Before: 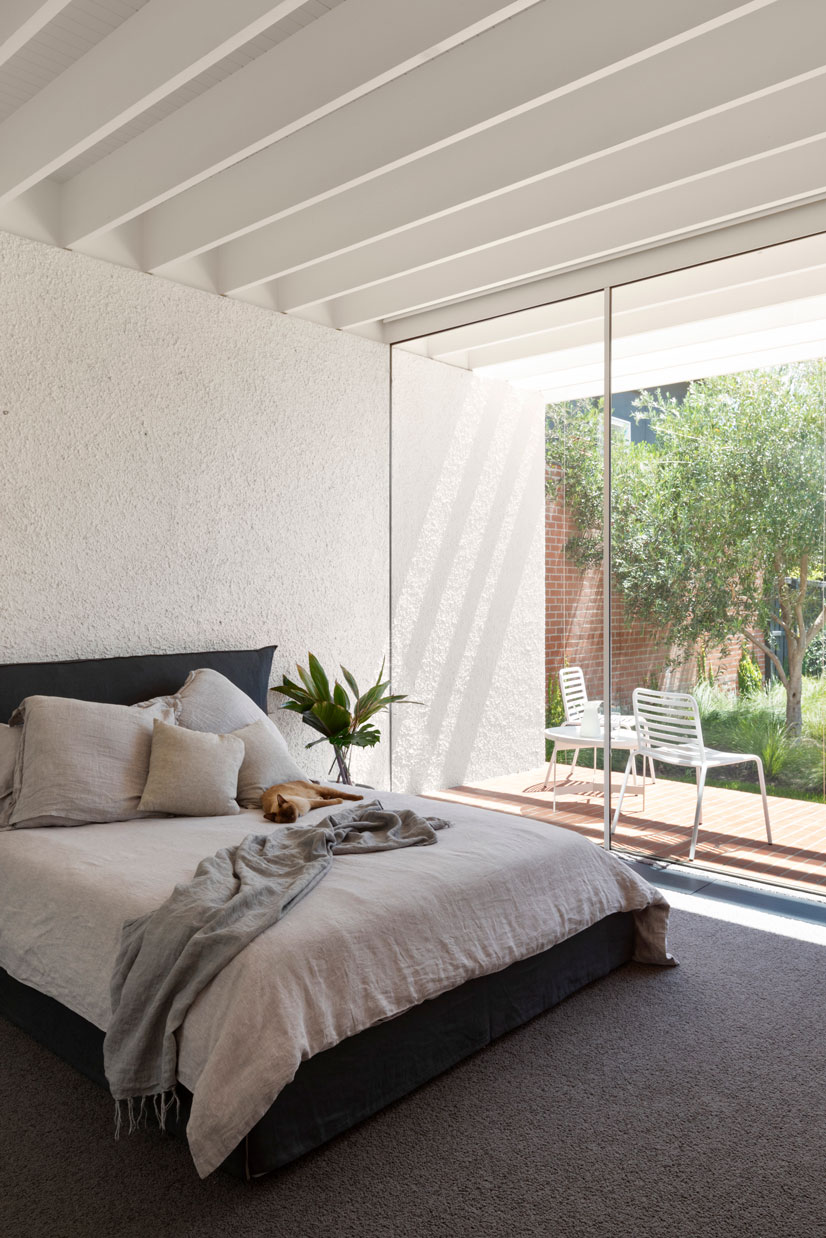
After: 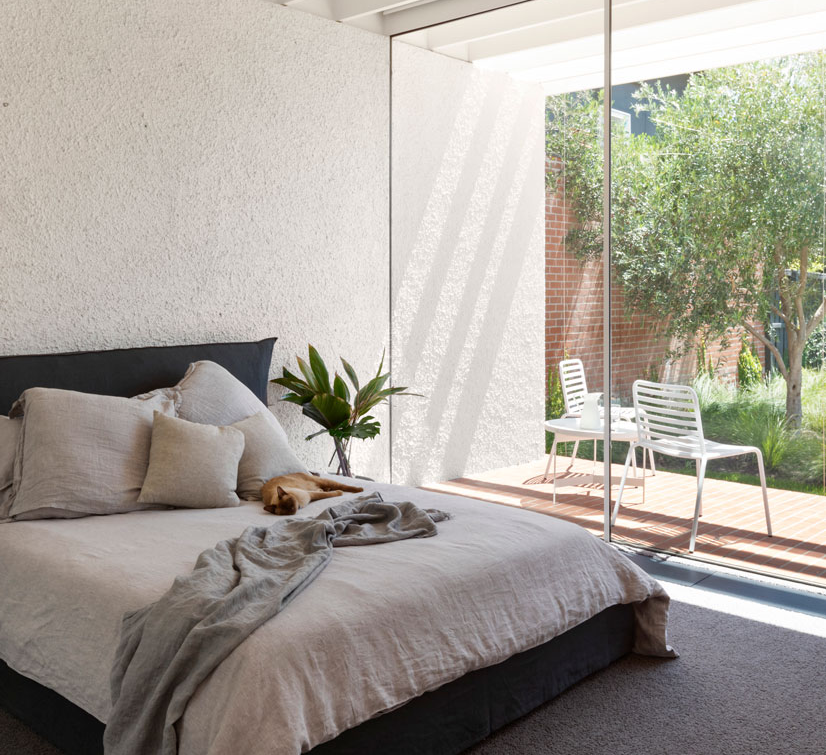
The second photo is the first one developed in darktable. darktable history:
crop and rotate: top 24.933%, bottom 14.018%
